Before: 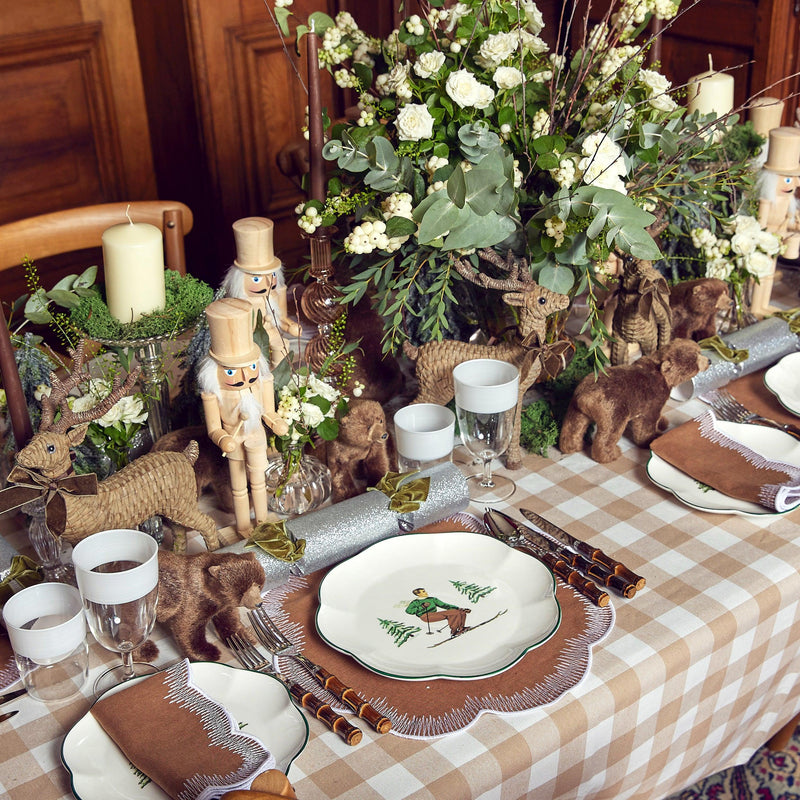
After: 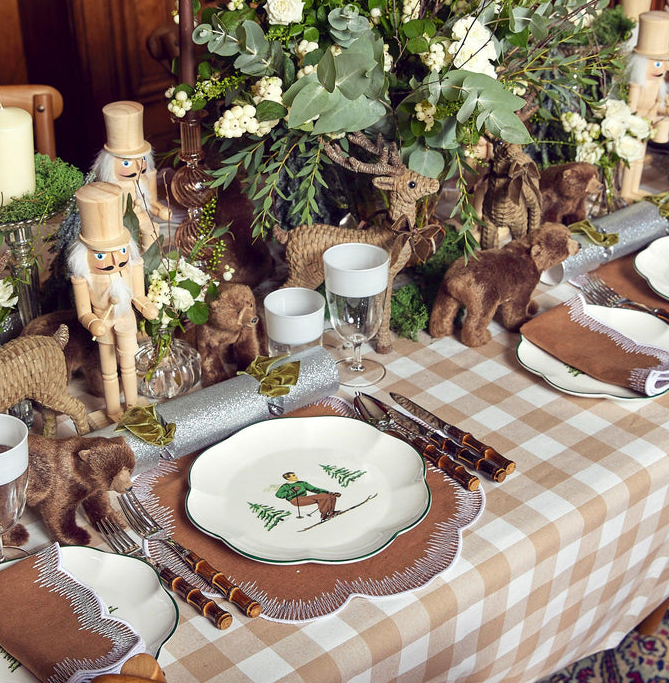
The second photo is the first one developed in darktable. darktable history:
crop: left 16.261%, top 14.516%
